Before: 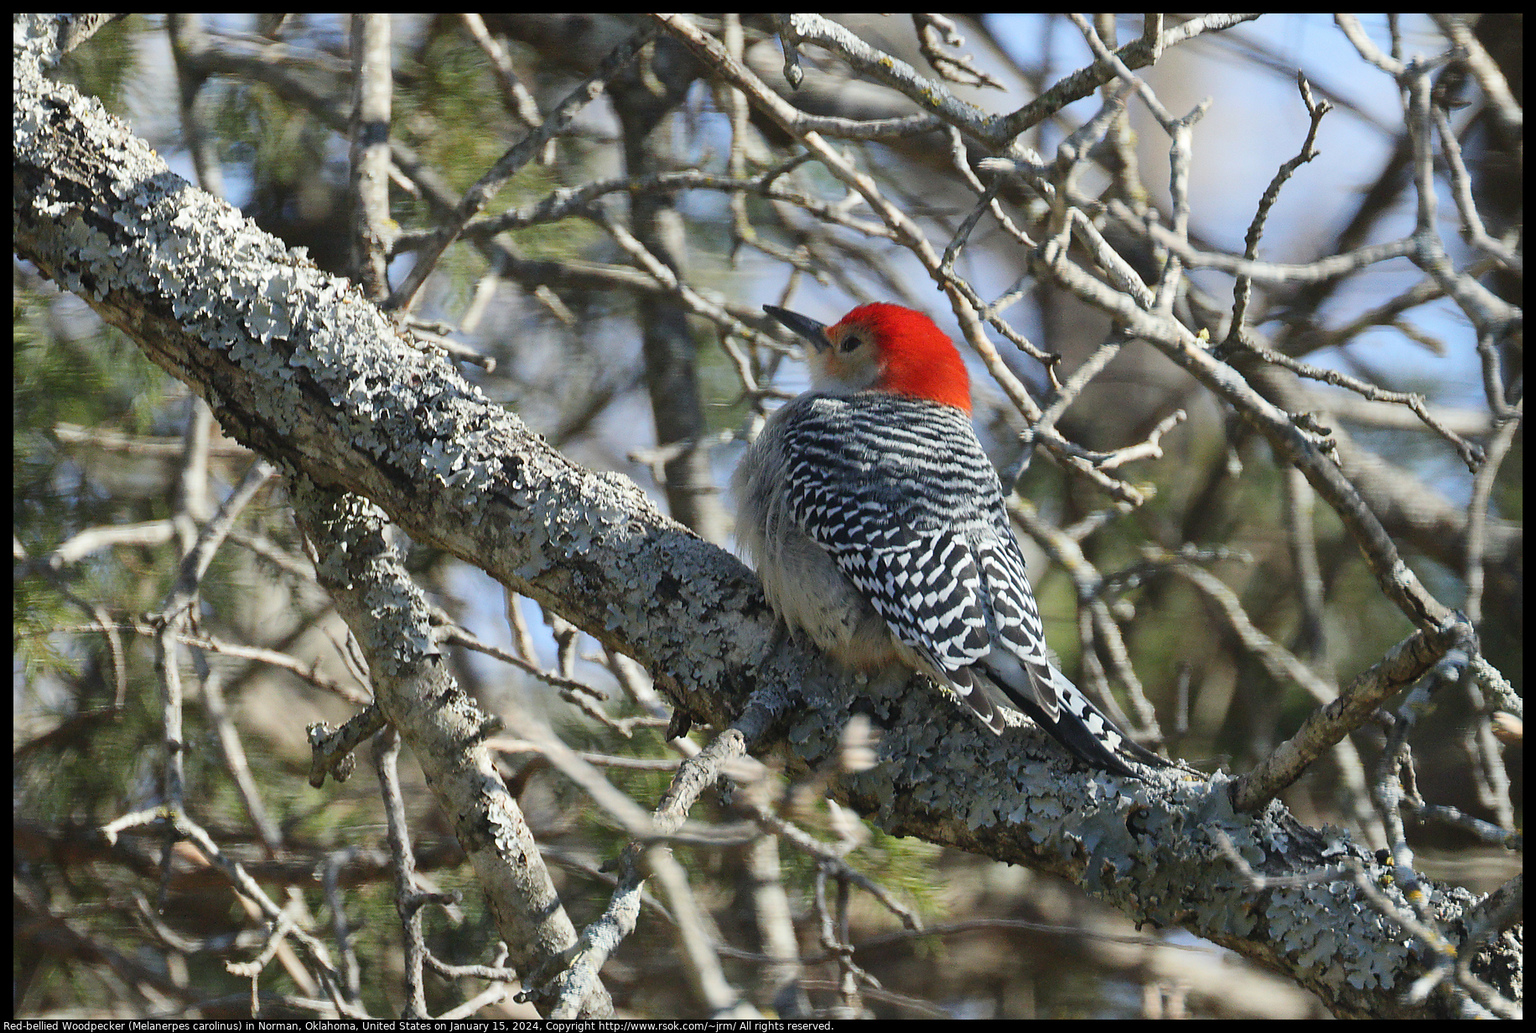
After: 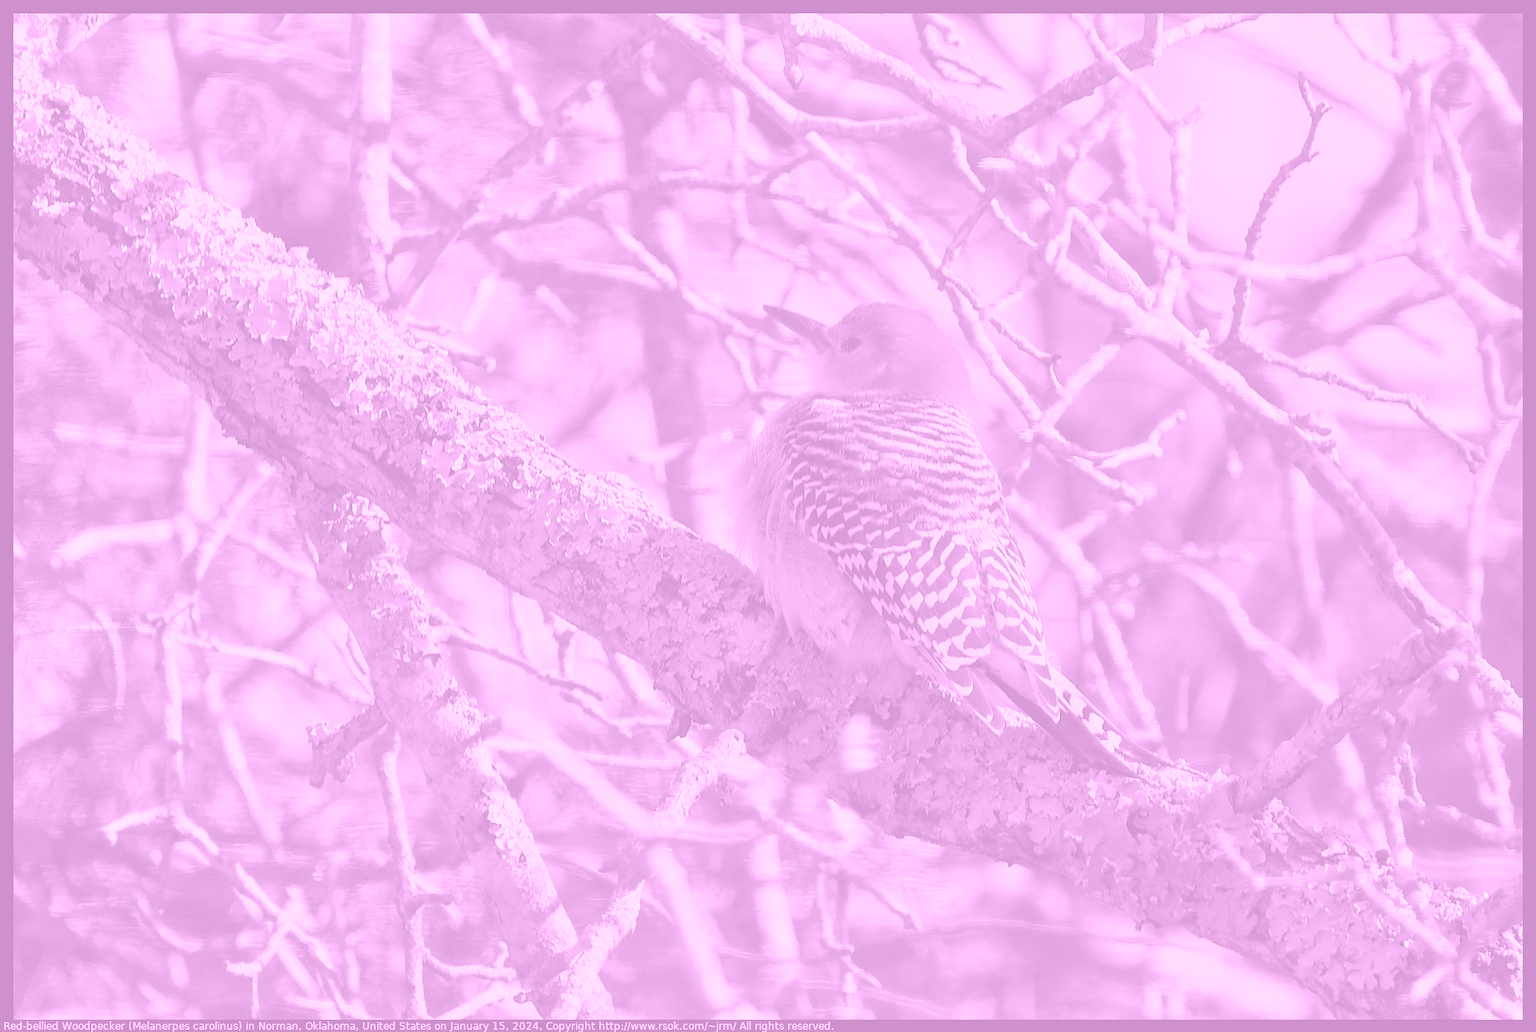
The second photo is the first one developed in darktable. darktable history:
colorize: hue 331.2°, saturation 69%, source mix 30.28%, lightness 69.02%, version 1
tone equalizer: -8 EV 1 EV, -7 EV 1 EV, -6 EV 1 EV, -5 EV 1 EV, -4 EV 1 EV, -3 EV 0.75 EV, -2 EV 0.5 EV, -1 EV 0.25 EV
